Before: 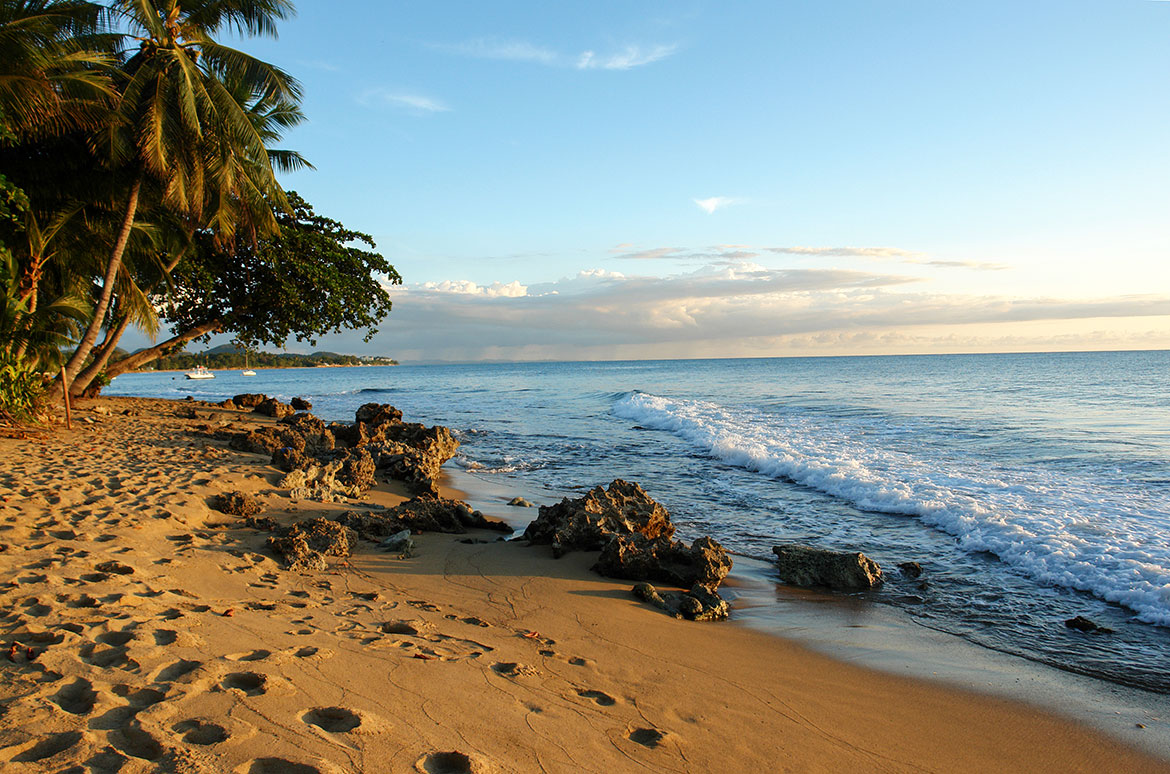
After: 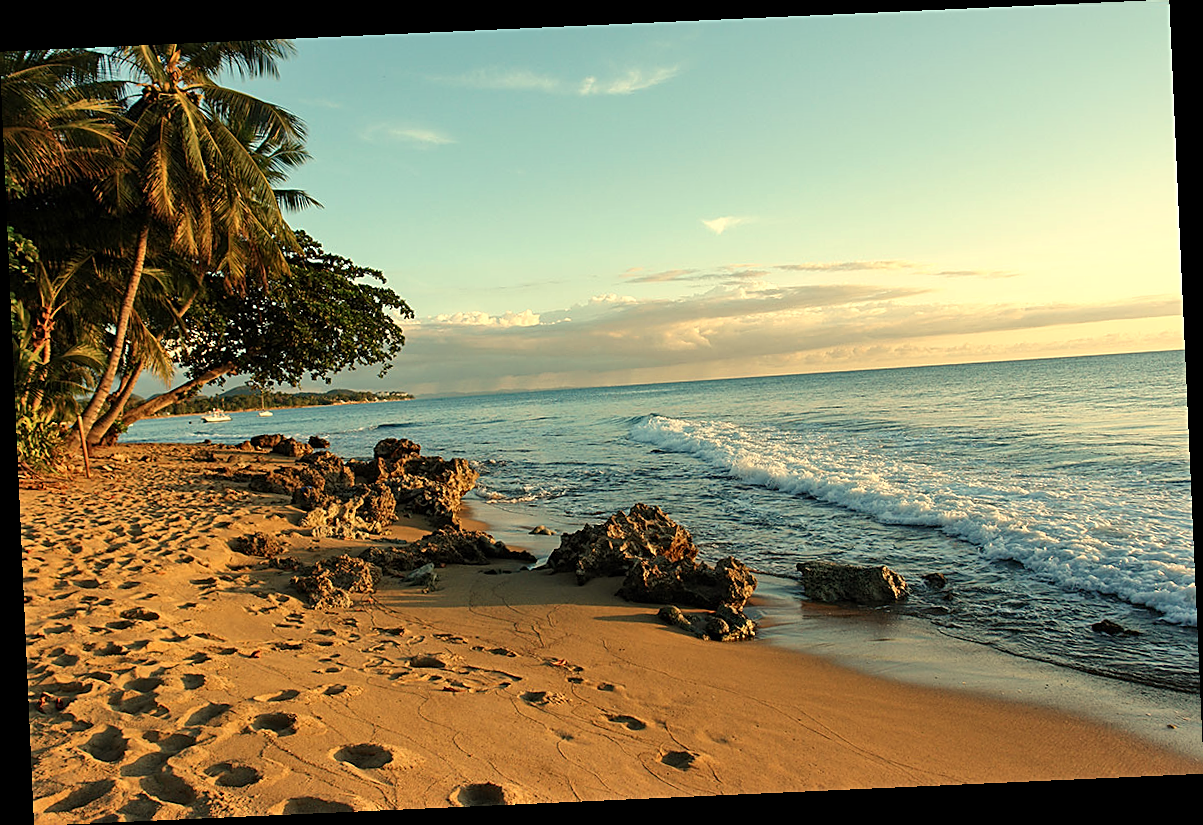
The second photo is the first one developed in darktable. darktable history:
contrast brightness saturation: saturation -0.05
shadows and highlights: shadows 32, highlights -32, soften with gaussian
sharpen: on, module defaults
white balance: red 1.08, blue 0.791
rotate and perspective: rotation -2.56°, automatic cropping off
